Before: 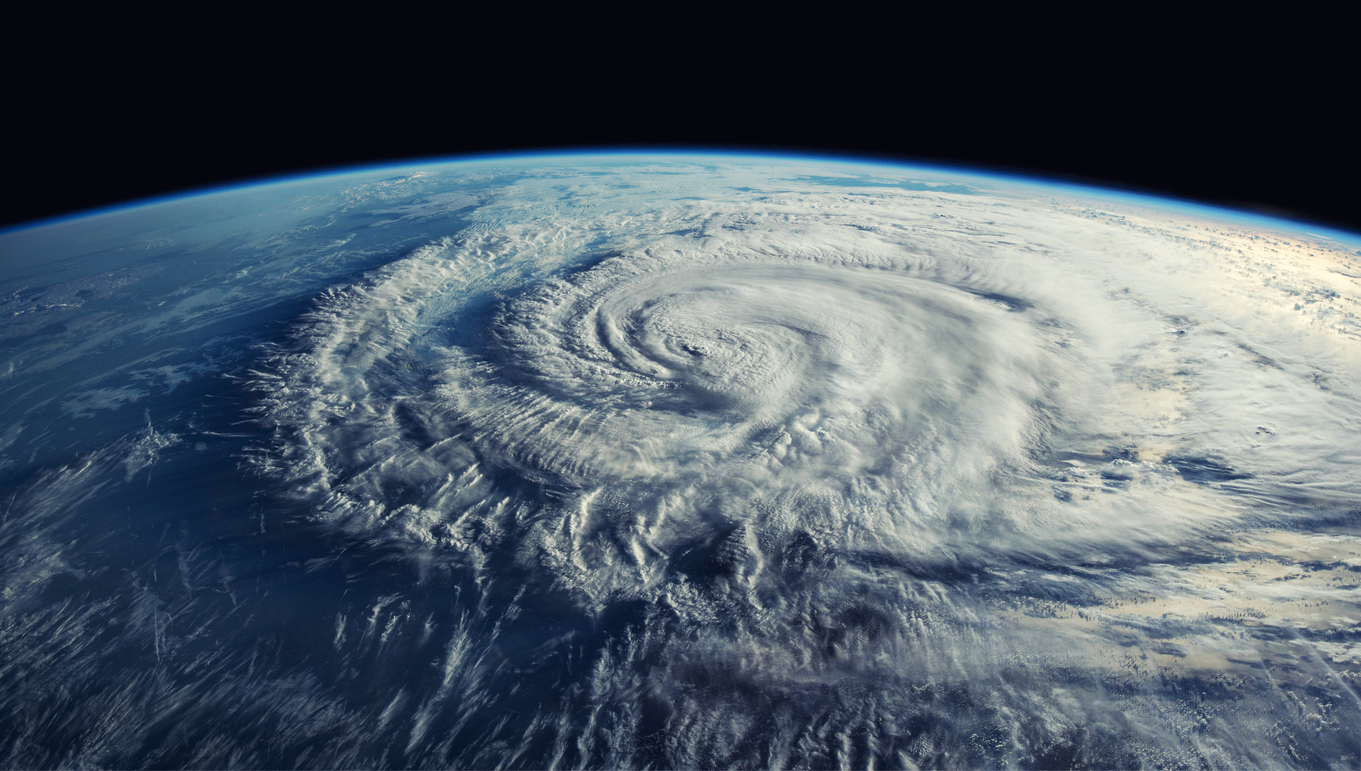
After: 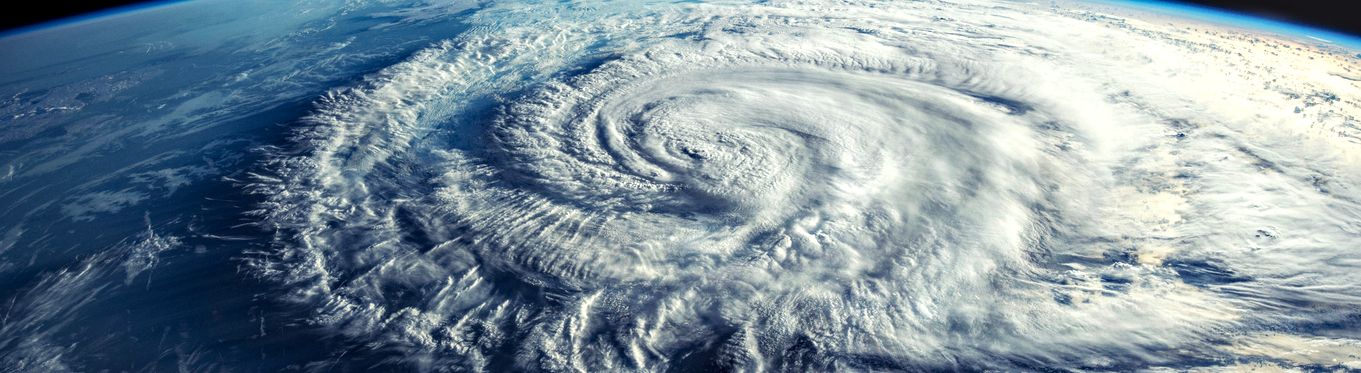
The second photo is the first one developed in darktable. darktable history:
tone equalizer: -8 EV -0.383 EV, -7 EV -0.426 EV, -6 EV -0.343 EV, -5 EV -0.233 EV, -3 EV 0.201 EV, -2 EV 0.349 EV, -1 EV 0.399 EV, +0 EV 0.403 EV
crop and rotate: top 25.79%, bottom 25.813%
haze removal: compatibility mode true, adaptive false
local contrast: on, module defaults
